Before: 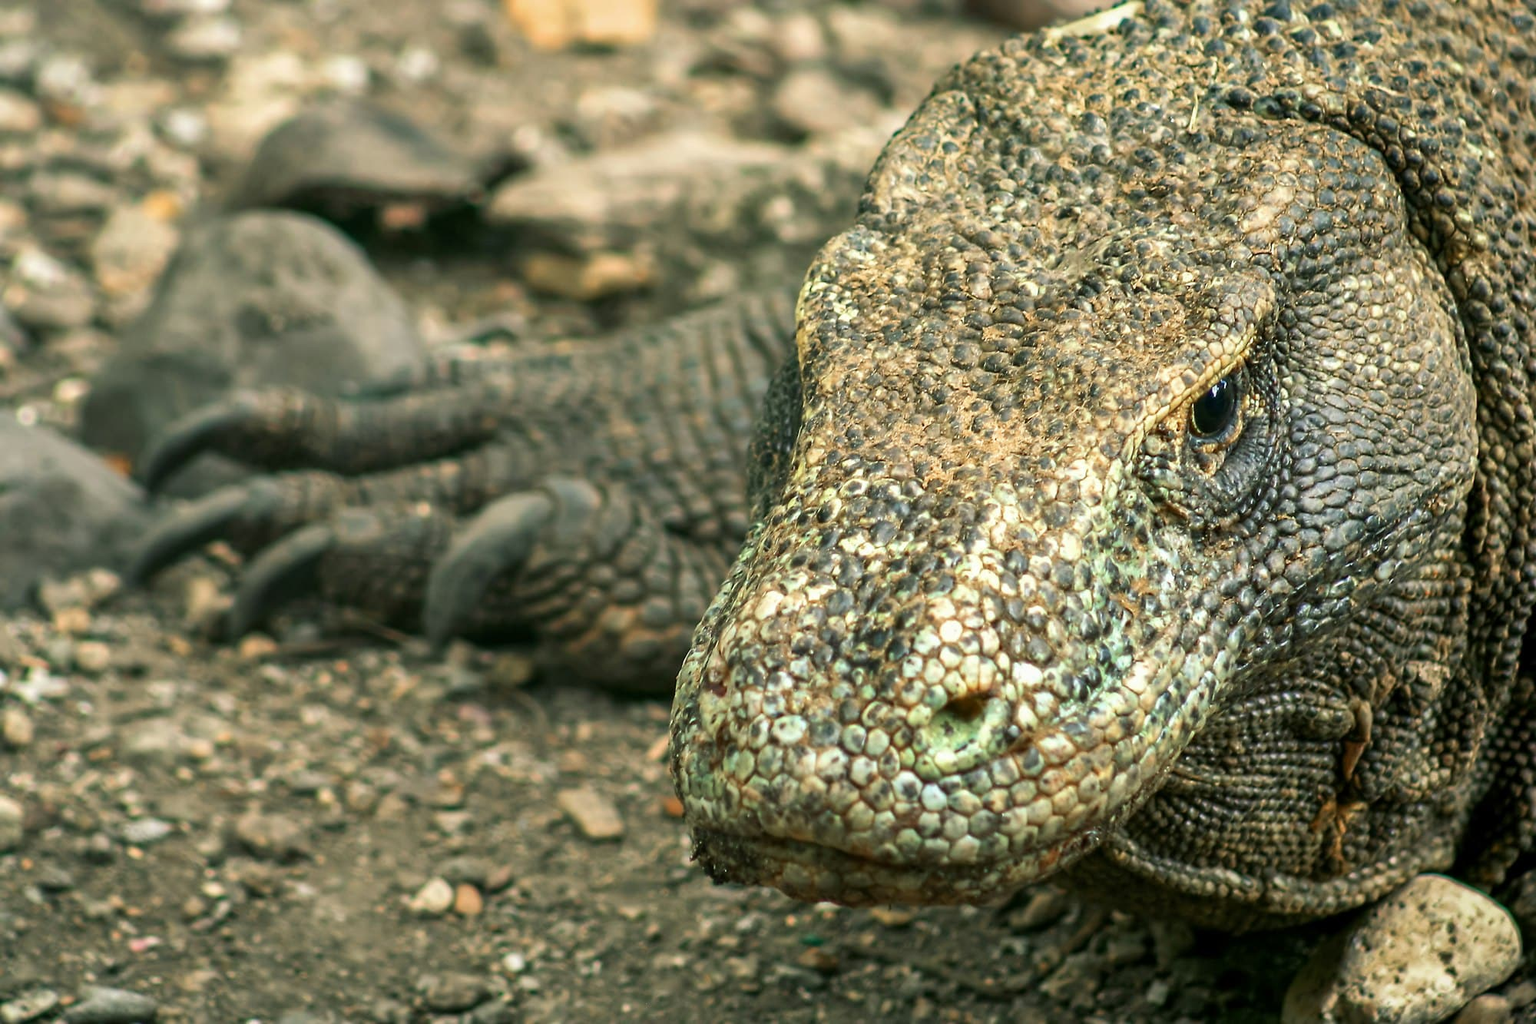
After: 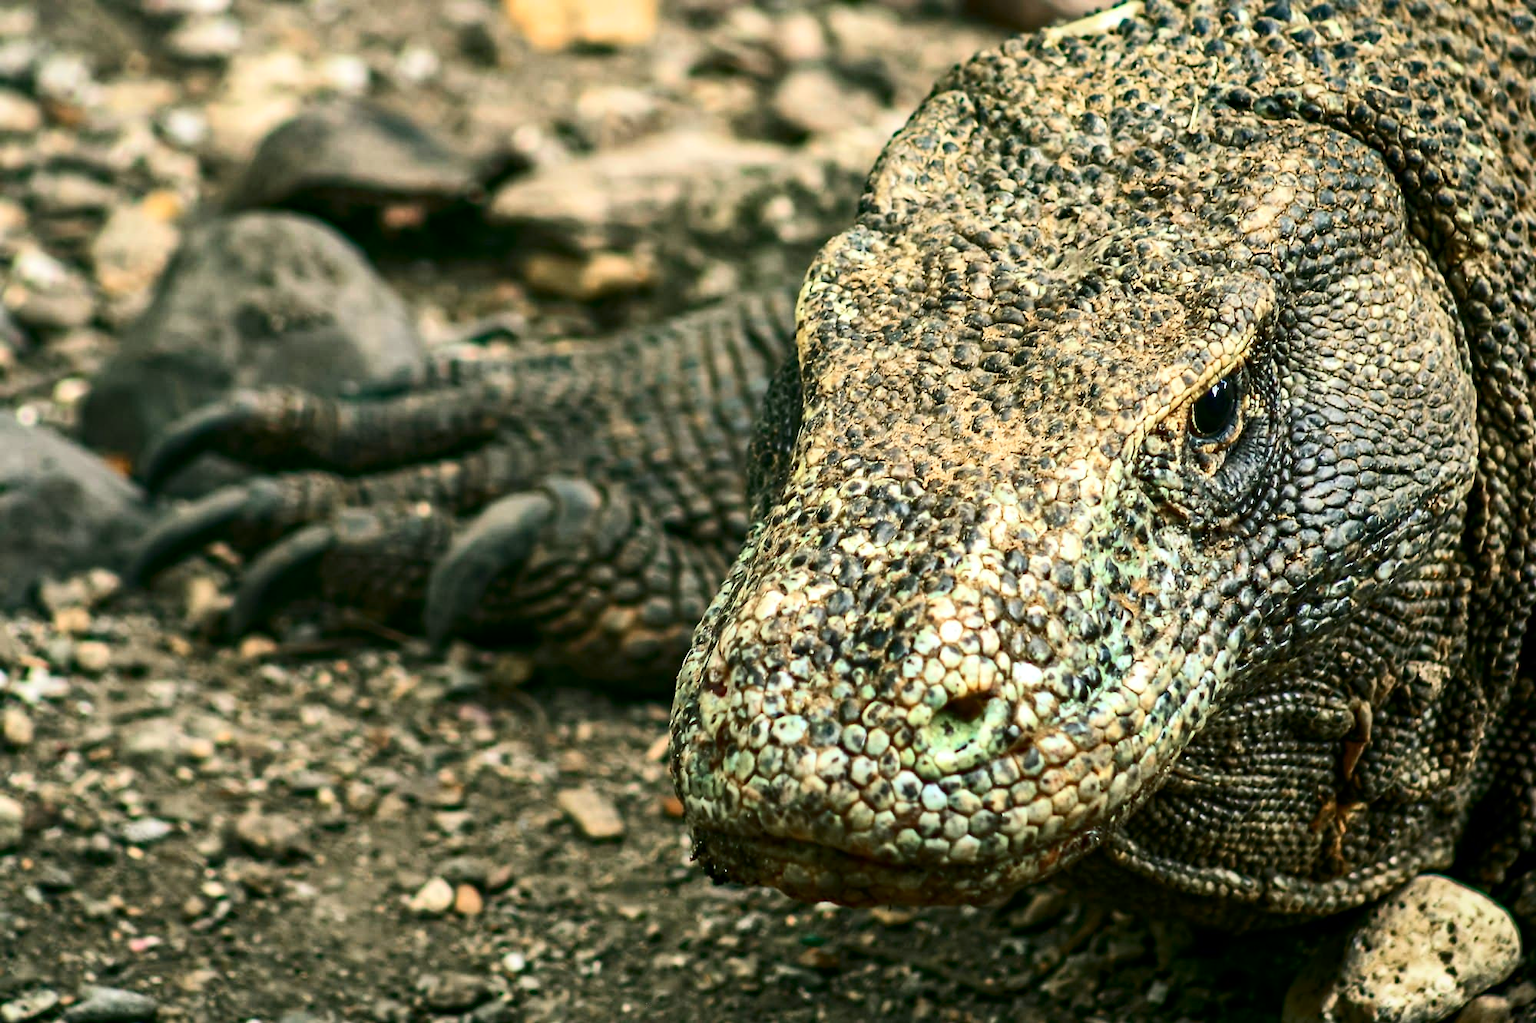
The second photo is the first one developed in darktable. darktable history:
haze removal: strength 0.29, distance 0.25, compatibility mode true, adaptive false
contrast brightness saturation: contrast 0.28
